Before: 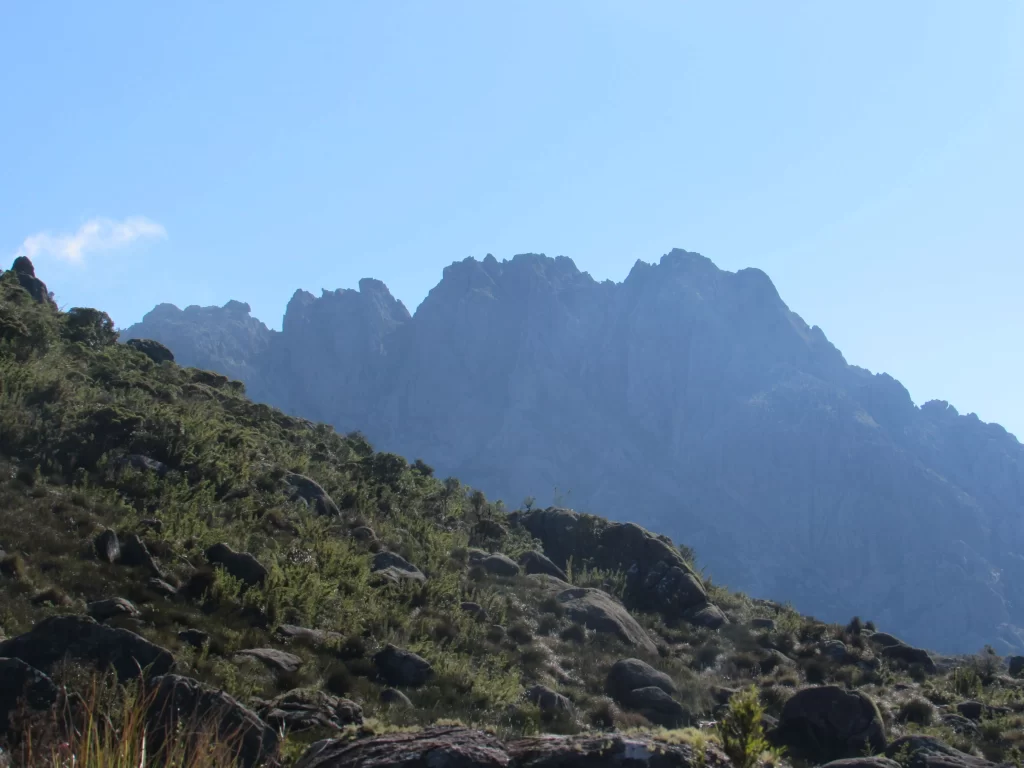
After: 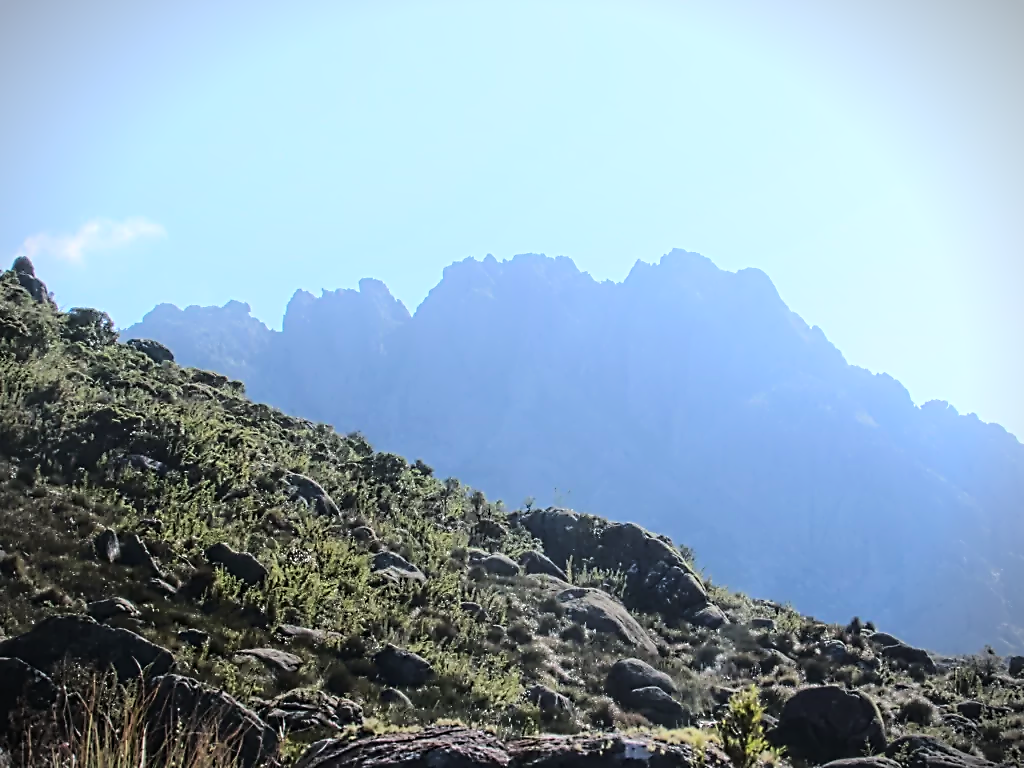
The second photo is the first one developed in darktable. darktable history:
vignetting: fall-off start 88.56%, fall-off radius 44.07%, width/height ratio 1.16
tone equalizer: -7 EV 0.164 EV, -6 EV 0.576 EV, -5 EV 1.17 EV, -4 EV 1.36 EV, -3 EV 1.12 EV, -2 EV 0.6 EV, -1 EV 0.151 EV, edges refinement/feathering 500, mask exposure compensation -1.57 EV, preserve details no
contrast equalizer: octaves 7, y [[0.5, 0.5, 0.5, 0.515, 0.749, 0.84], [0.5 ×6], [0.5 ×6], [0, 0, 0, 0.001, 0.067, 0.262], [0 ×6]]
shadows and highlights: shadows -26.07, highlights 49.83, soften with gaussian
exposure: compensate exposure bias true, compensate highlight preservation false
